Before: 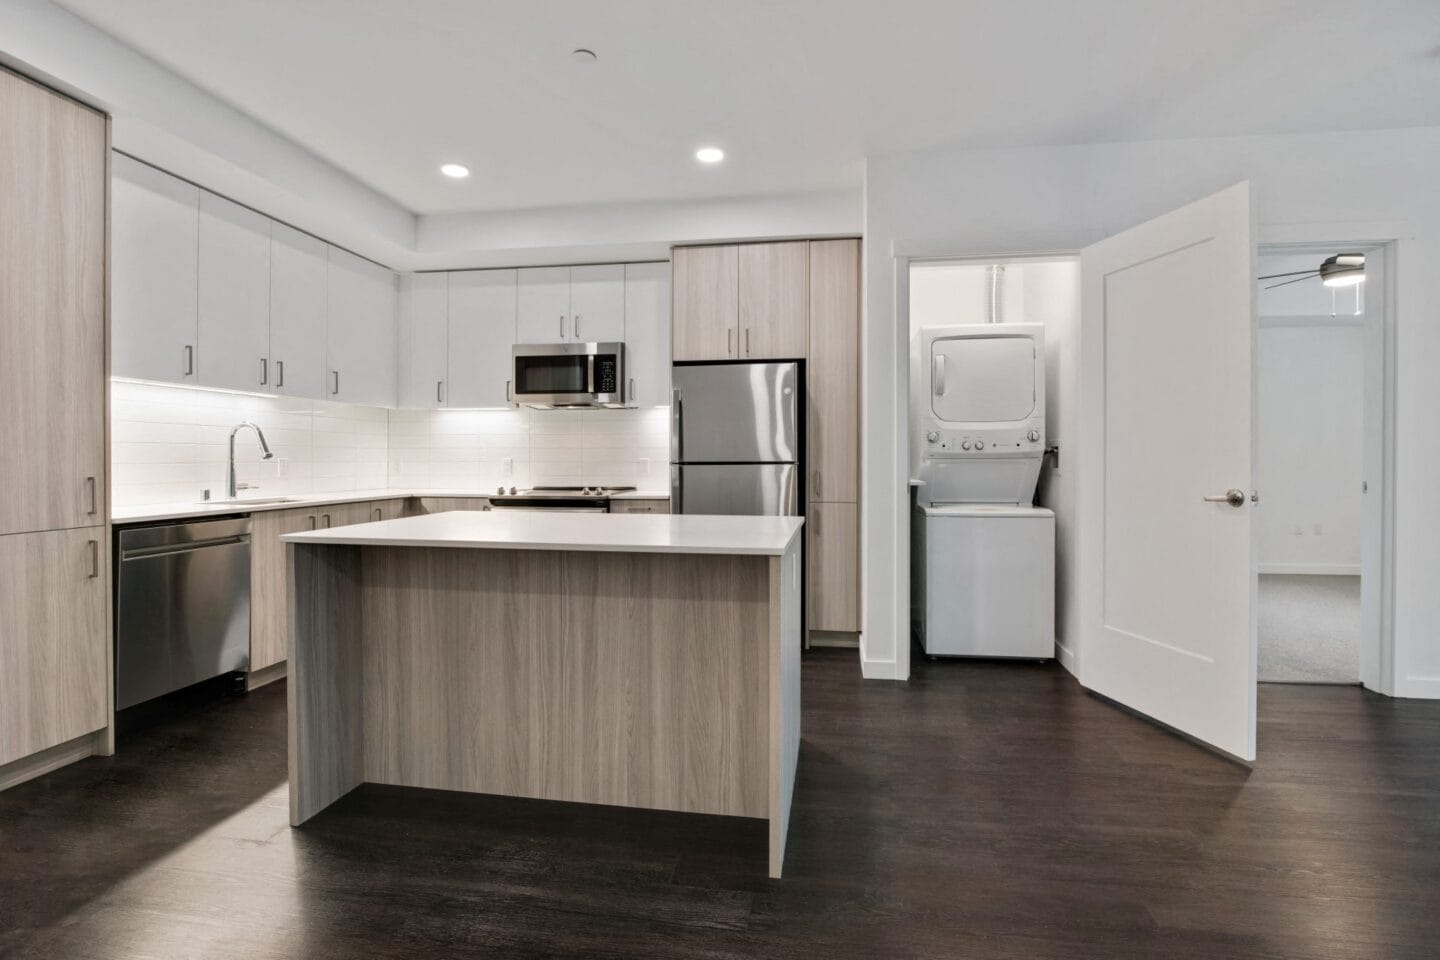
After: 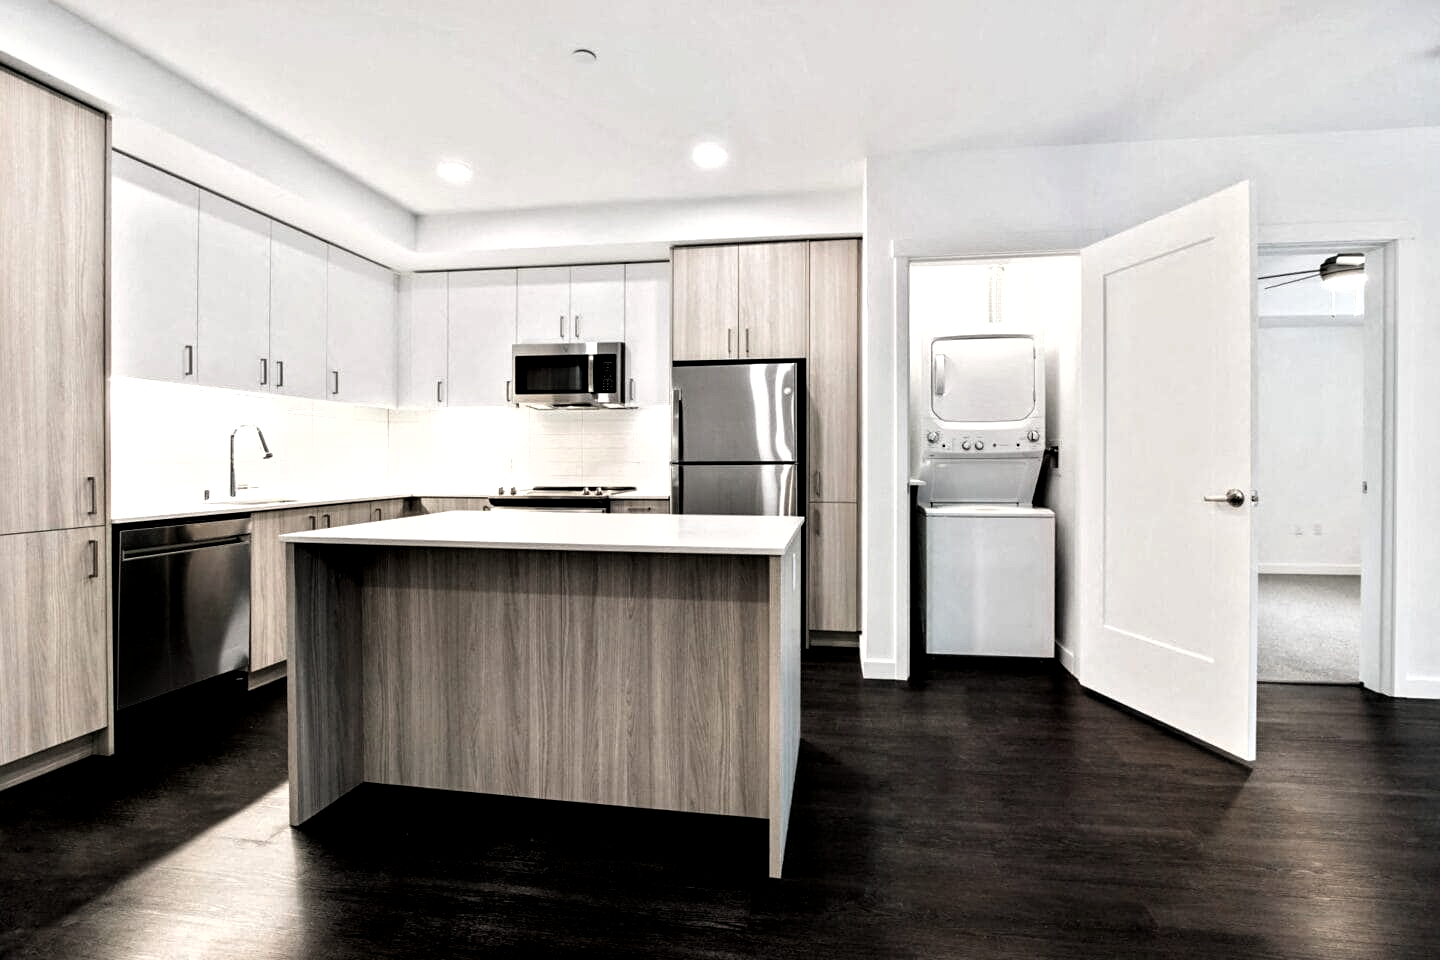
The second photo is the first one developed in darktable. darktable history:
sharpen: amount 0.2
local contrast: highlights 100%, shadows 100%, detail 120%, midtone range 0.2
filmic rgb: black relative exposure -8.2 EV, white relative exposure 2.2 EV, threshold 3 EV, hardness 7.11, latitude 85.74%, contrast 1.696, highlights saturation mix -4%, shadows ↔ highlights balance -2.69%, color science v5 (2021), contrast in shadows safe, contrast in highlights safe, enable highlight reconstruction true
